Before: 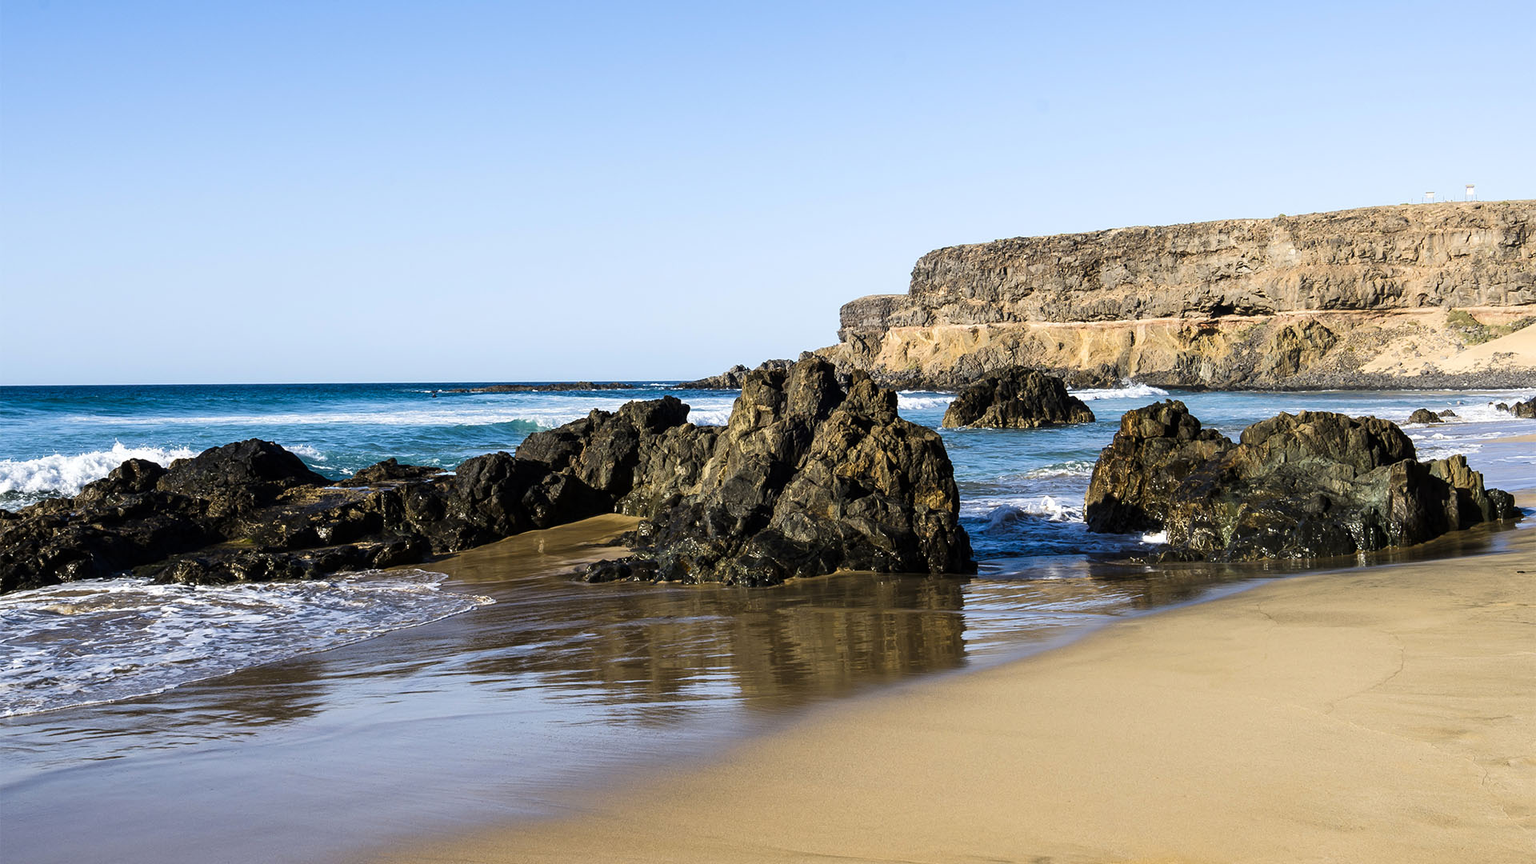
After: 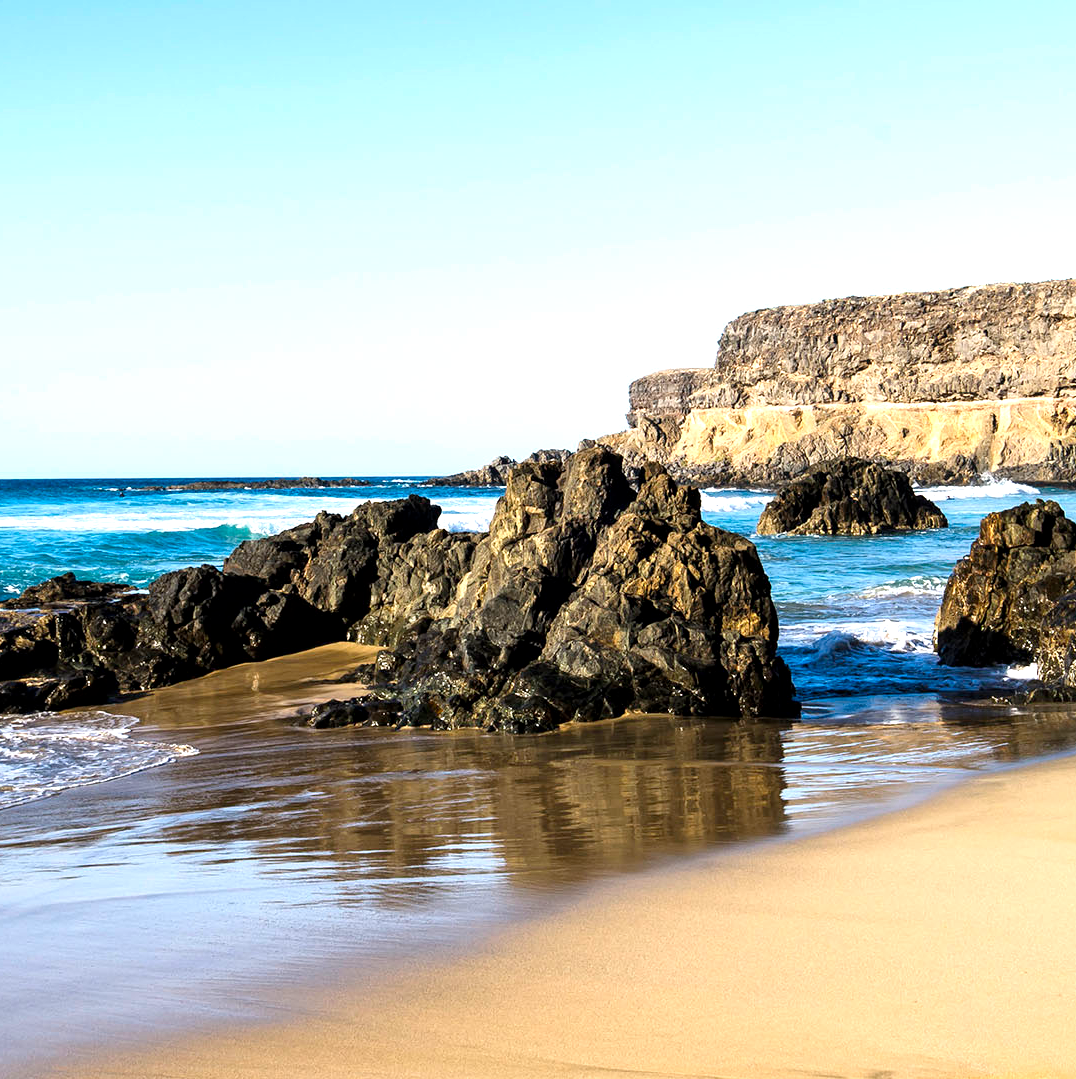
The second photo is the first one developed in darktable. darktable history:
crop: left 21.928%, right 22.018%, bottom 0.01%
local contrast: mode bilateral grid, contrast 19, coarseness 51, detail 119%, midtone range 0.2
exposure: black level correction 0, exposure 0.695 EV, compensate highlight preservation false
